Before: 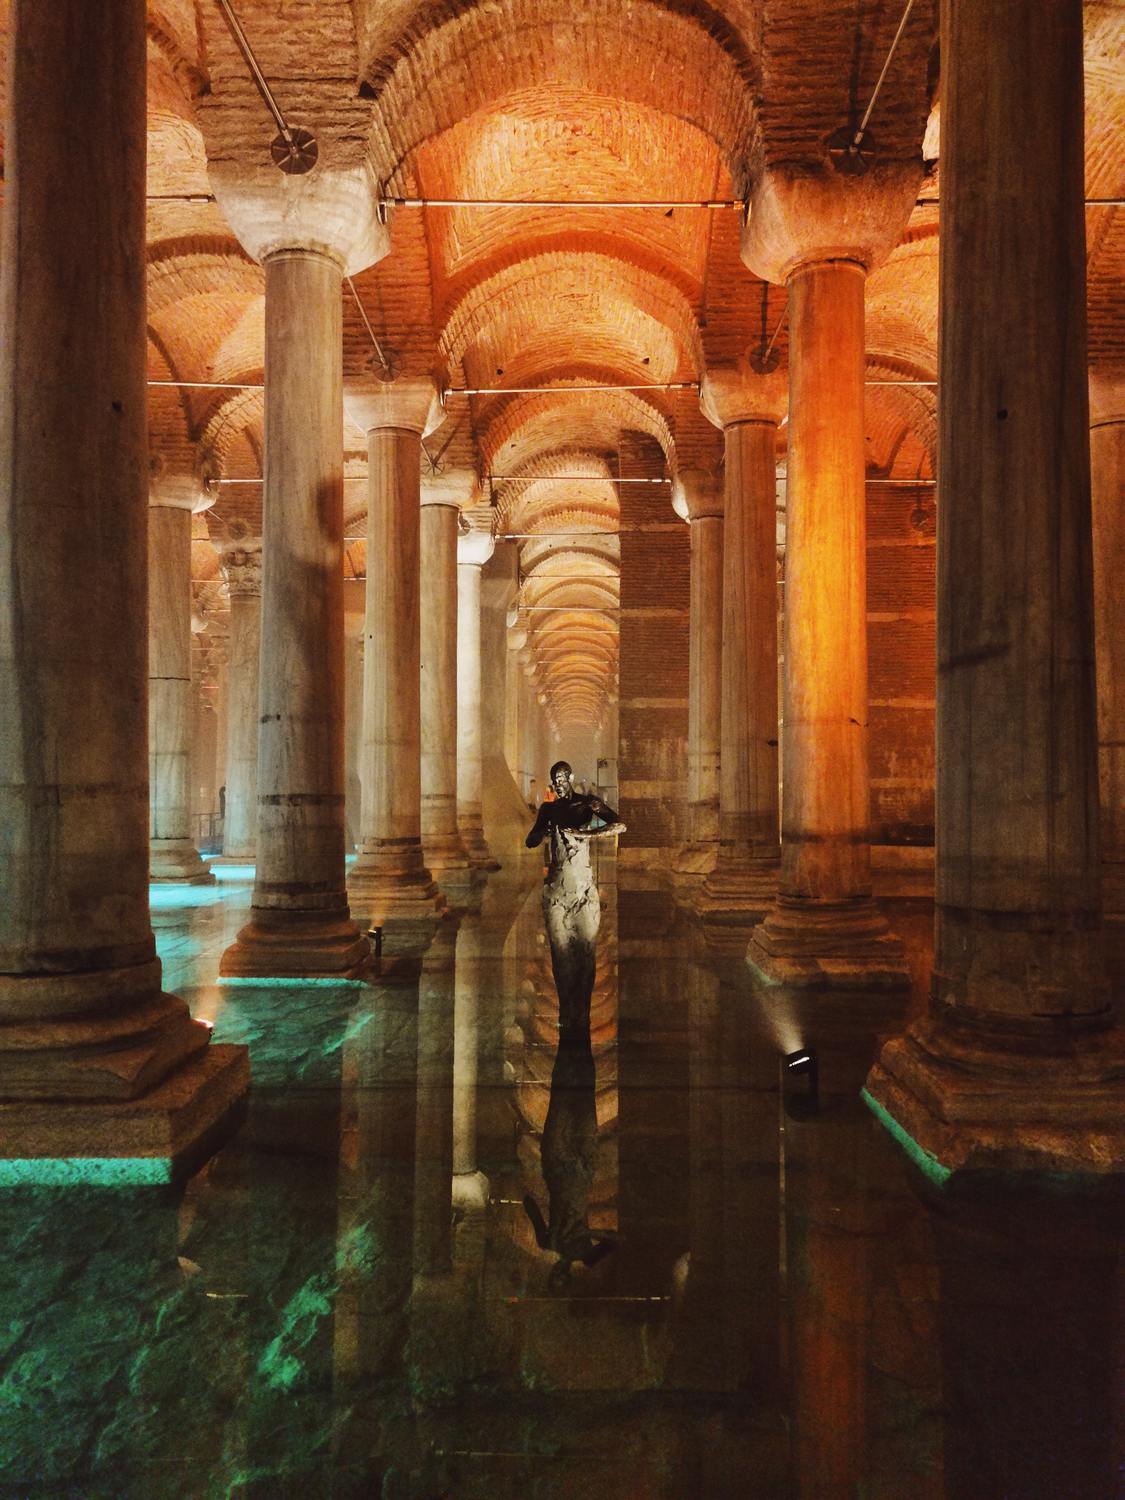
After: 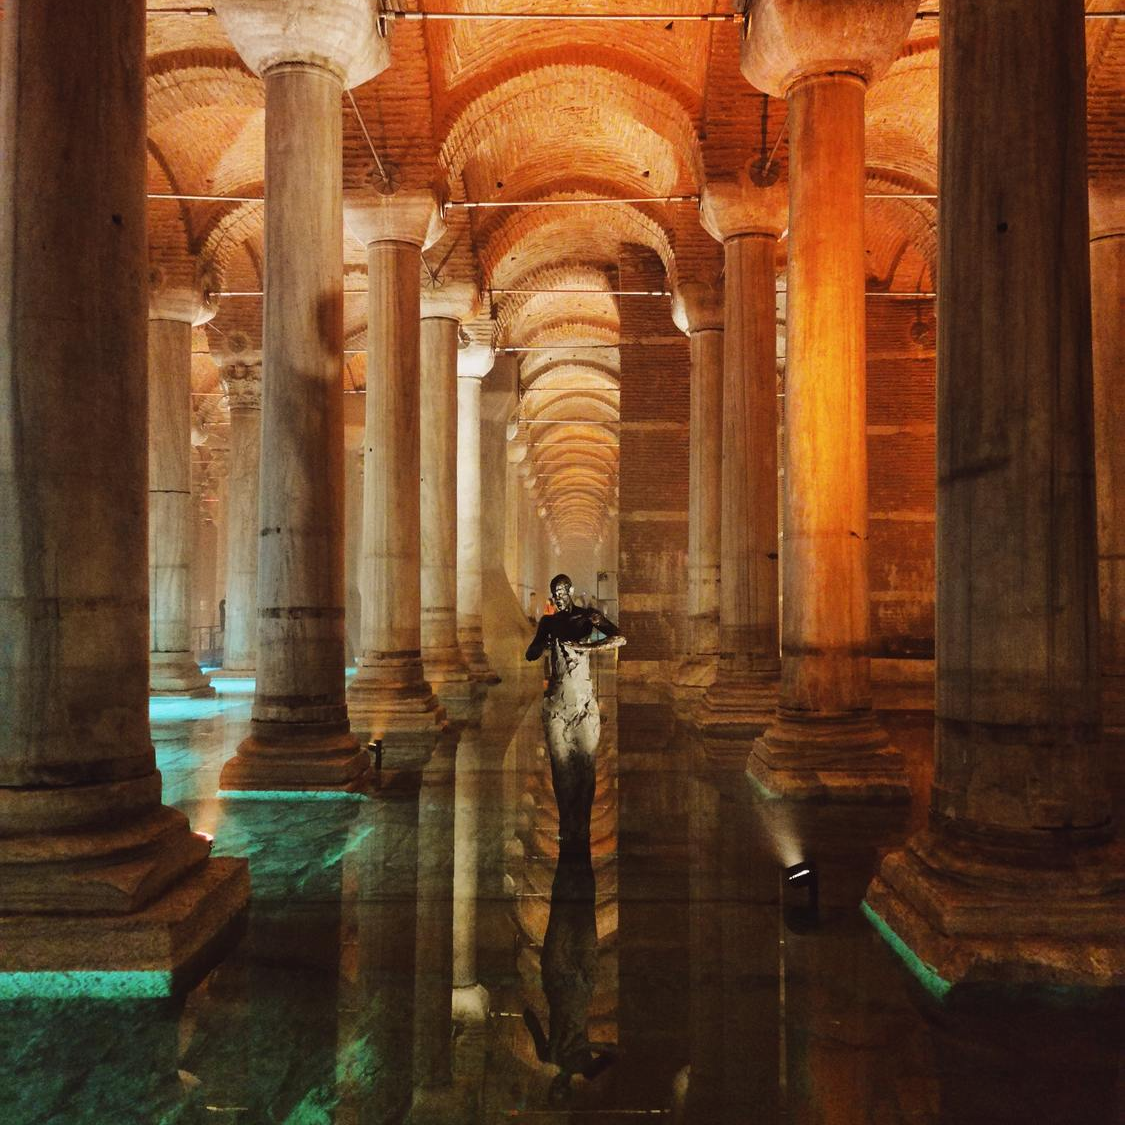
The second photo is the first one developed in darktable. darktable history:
crop and rotate: top 12.5%, bottom 12.5%
base curve: curves: ch0 [(0, 0) (0.472, 0.455) (1, 1)], preserve colors none
